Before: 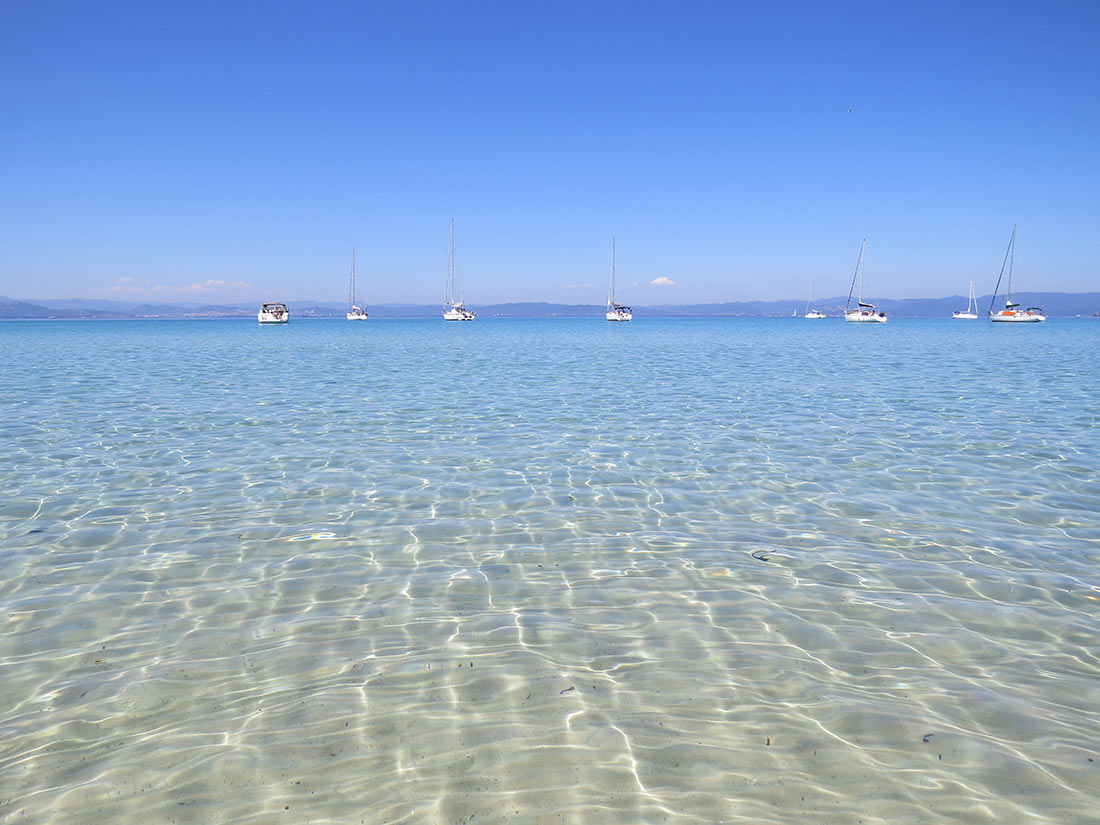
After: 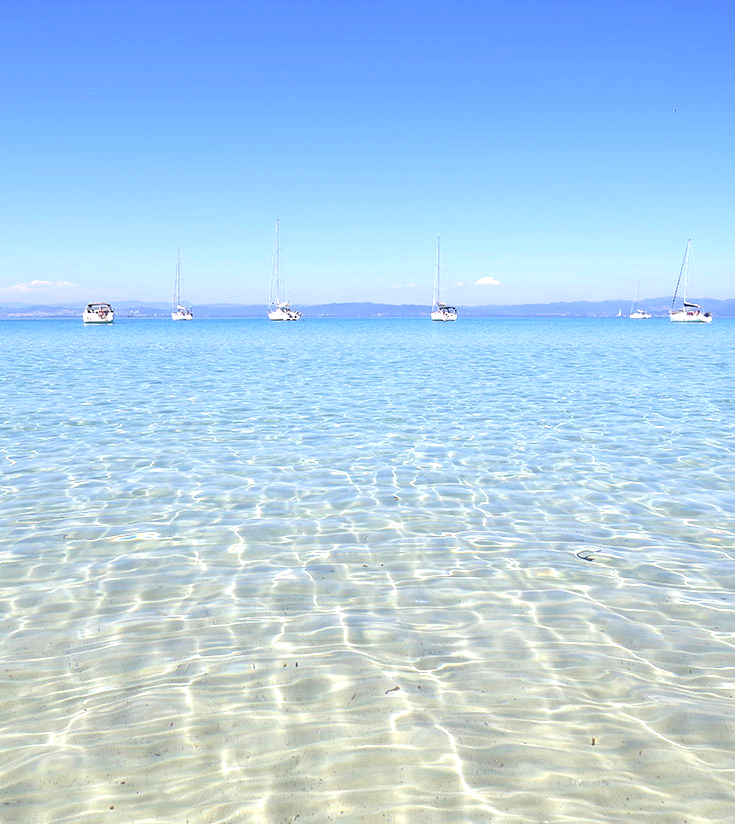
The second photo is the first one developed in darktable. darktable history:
crop and rotate: left 15.982%, right 17.188%
exposure: exposure 0.647 EV, compensate highlight preservation false
